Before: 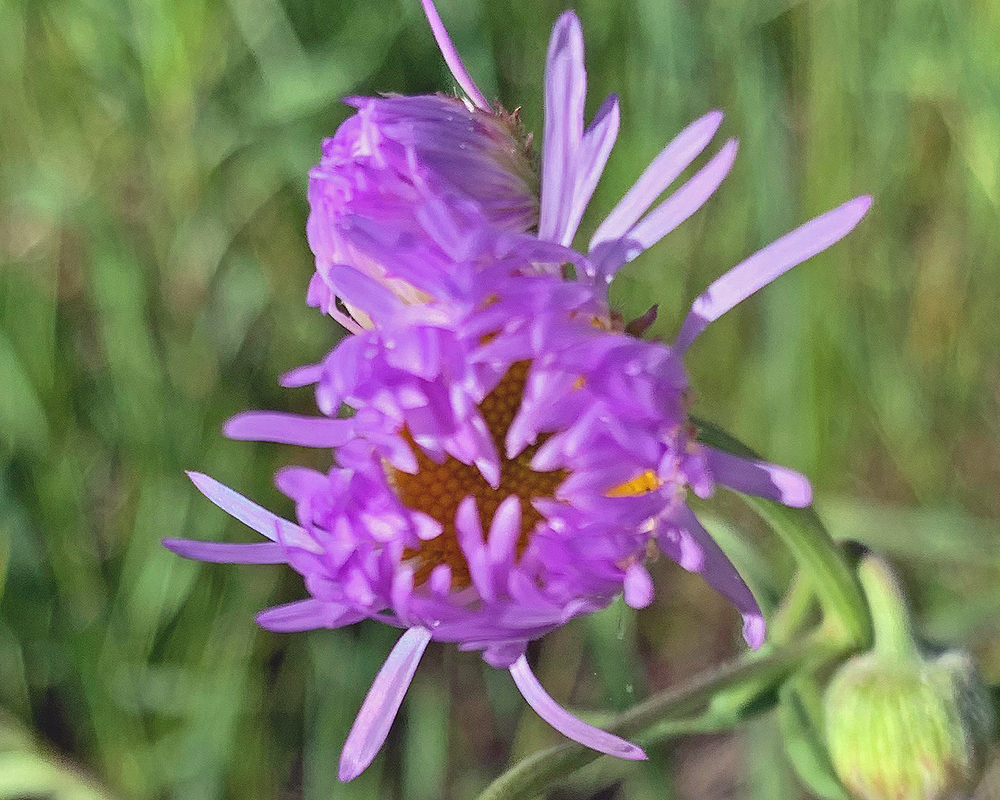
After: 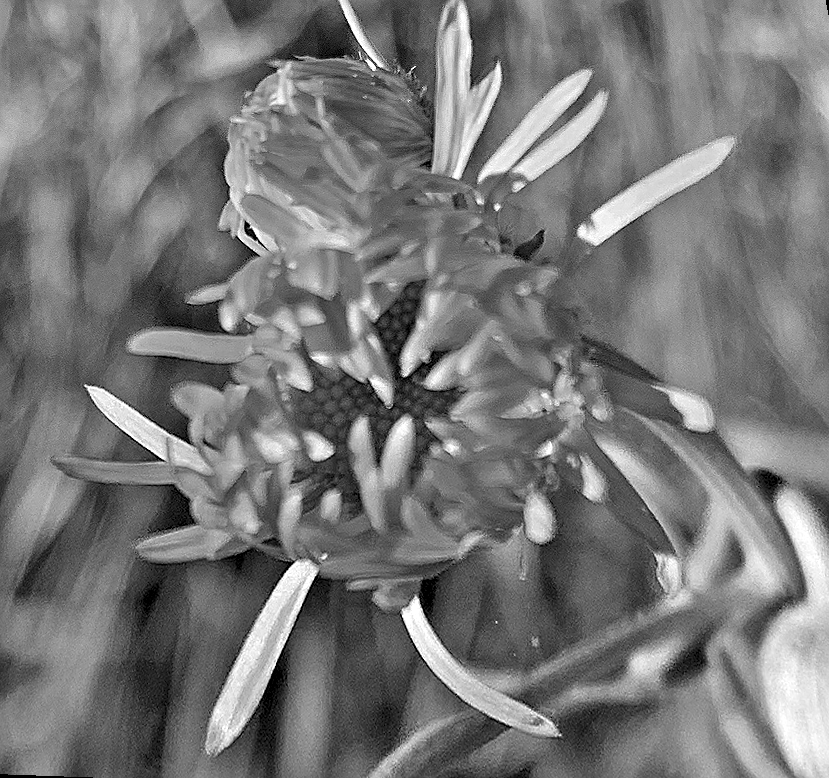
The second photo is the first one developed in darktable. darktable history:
rotate and perspective: rotation 0.72°, lens shift (vertical) -0.352, lens shift (horizontal) -0.051, crop left 0.152, crop right 0.859, crop top 0.019, crop bottom 0.964
monochrome: a 32, b 64, size 2.3
contrast equalizer: octaves 7, y [[0.6 ×6], [0.55 ×6], [0 ×6], [0 ×6], [0 ×6]]
sharpen: on, module defaults
